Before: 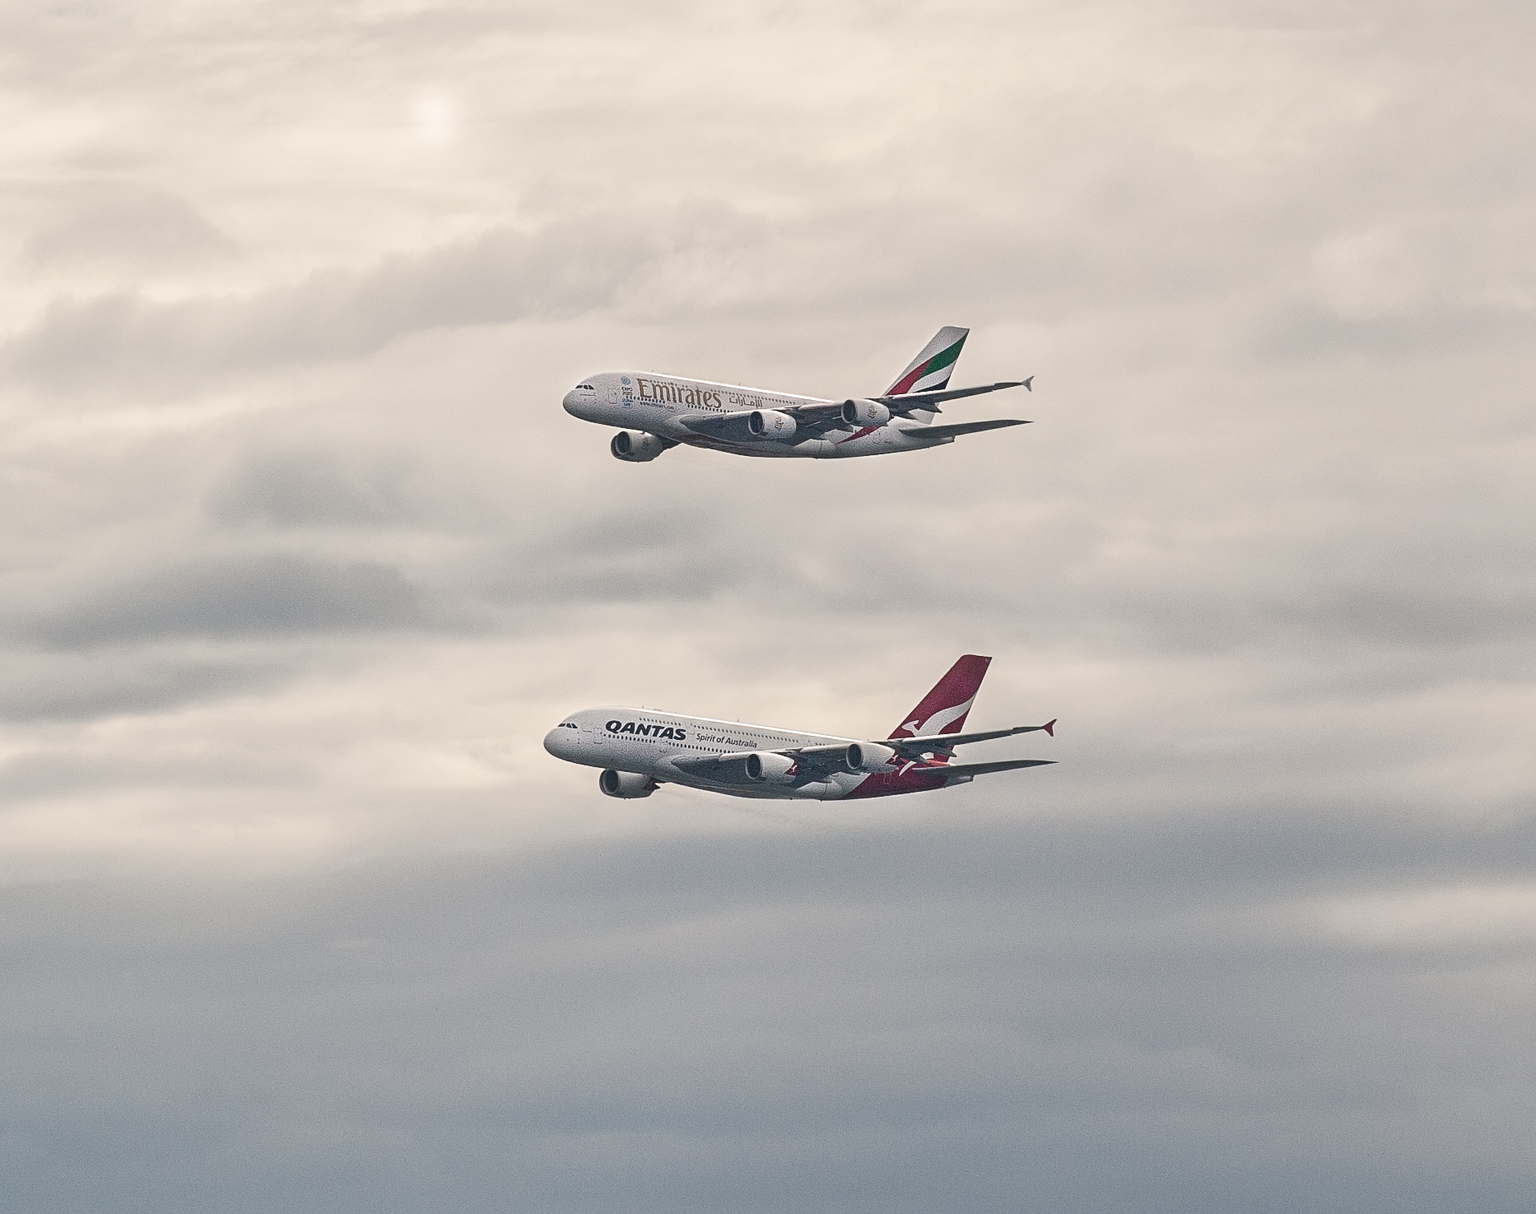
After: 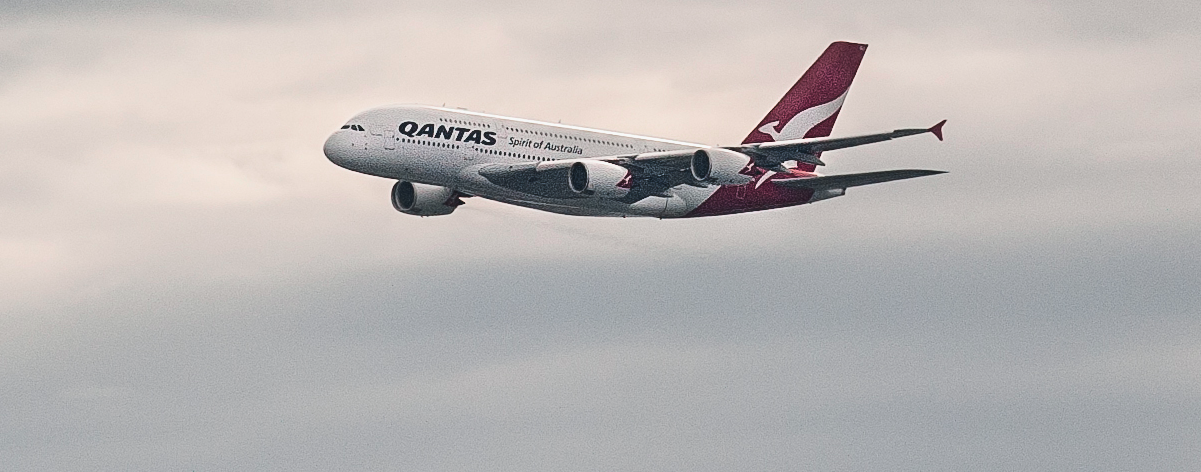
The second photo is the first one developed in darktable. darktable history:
tone curve: curves: ch0 [(0, 0) (0.105, 0.068) (0.181, 0.14) (0.28, 0.259) (0.384, 0.404) (0.485, 0.531) (0.638, 0.681) (0.87, 0.883) (1, 0.977)]; ch1 [(0, 0) (0.161, 0.092) (0.35, 0.33) (0.379, 0.401) (0.456, 0.469) (0.501, 0.499) (0.516, 0.524) (0.562, 0.569) (0.635, 0.646) (1, 1)]; ch2 [(0, 0) (0.371, 0.362) (0.437, 0.437) (0.5, 0.5) (0.53, 0.524) (0.56, 0.561) (0.622, 0.606) (1, 1)], color space Lab, independent channels, preserve colors none
crop: left 18.091%, top 51.13%, right 17.525%, bottom 16.85%
